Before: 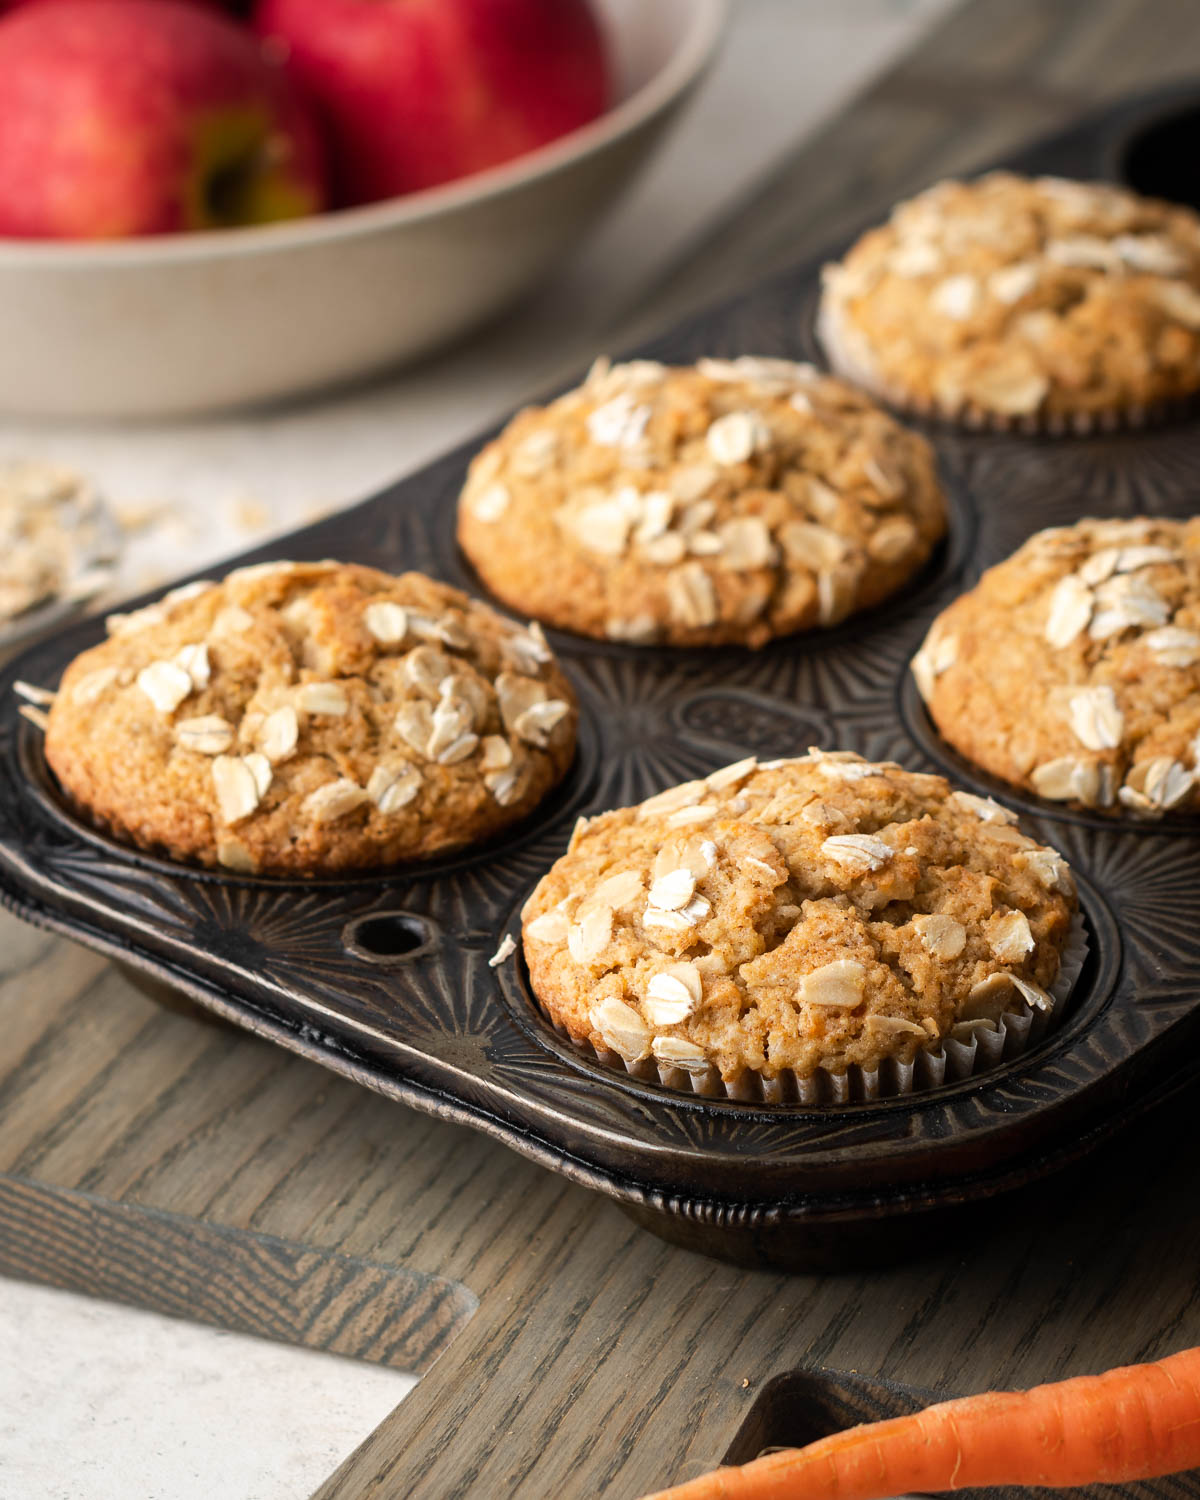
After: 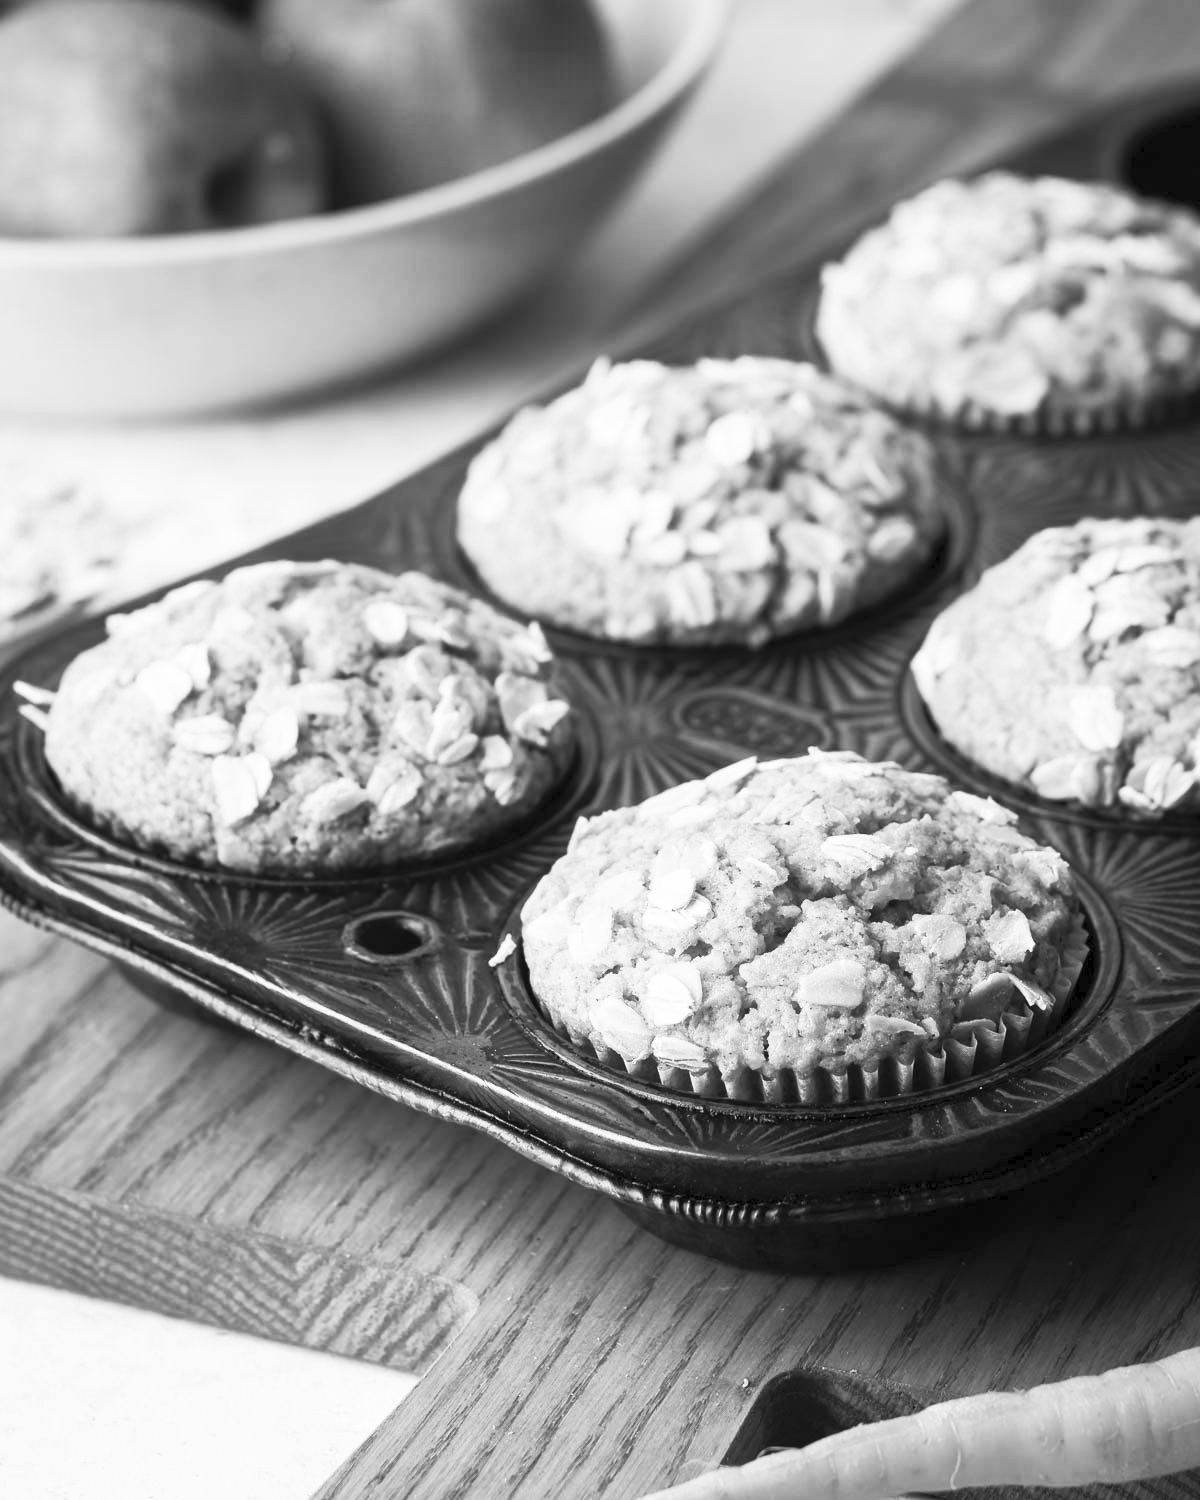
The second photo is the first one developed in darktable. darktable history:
contrast brightness saturation: contrast 0.39, brightness 0.53
color calibration: output gray [0.28, 0.41, 0.31, 0], gray › normalize channels true, illuminant same as pipeline (D50), adaptation XYZ, x 0.346, y 0.359, gamut compression 0
